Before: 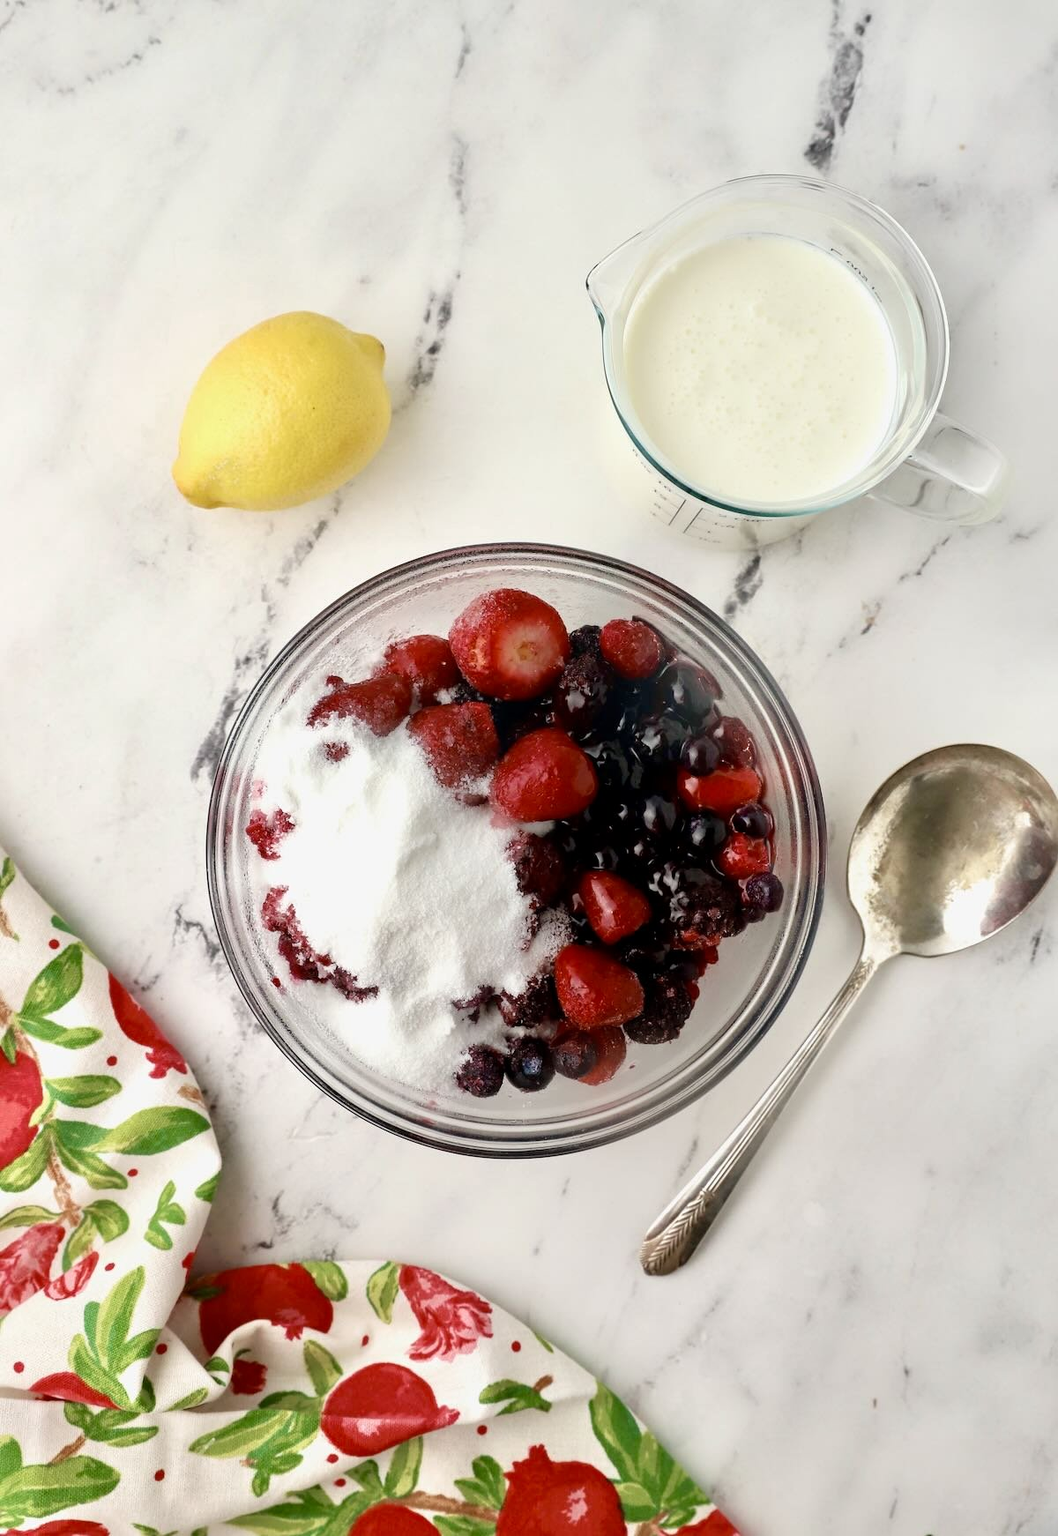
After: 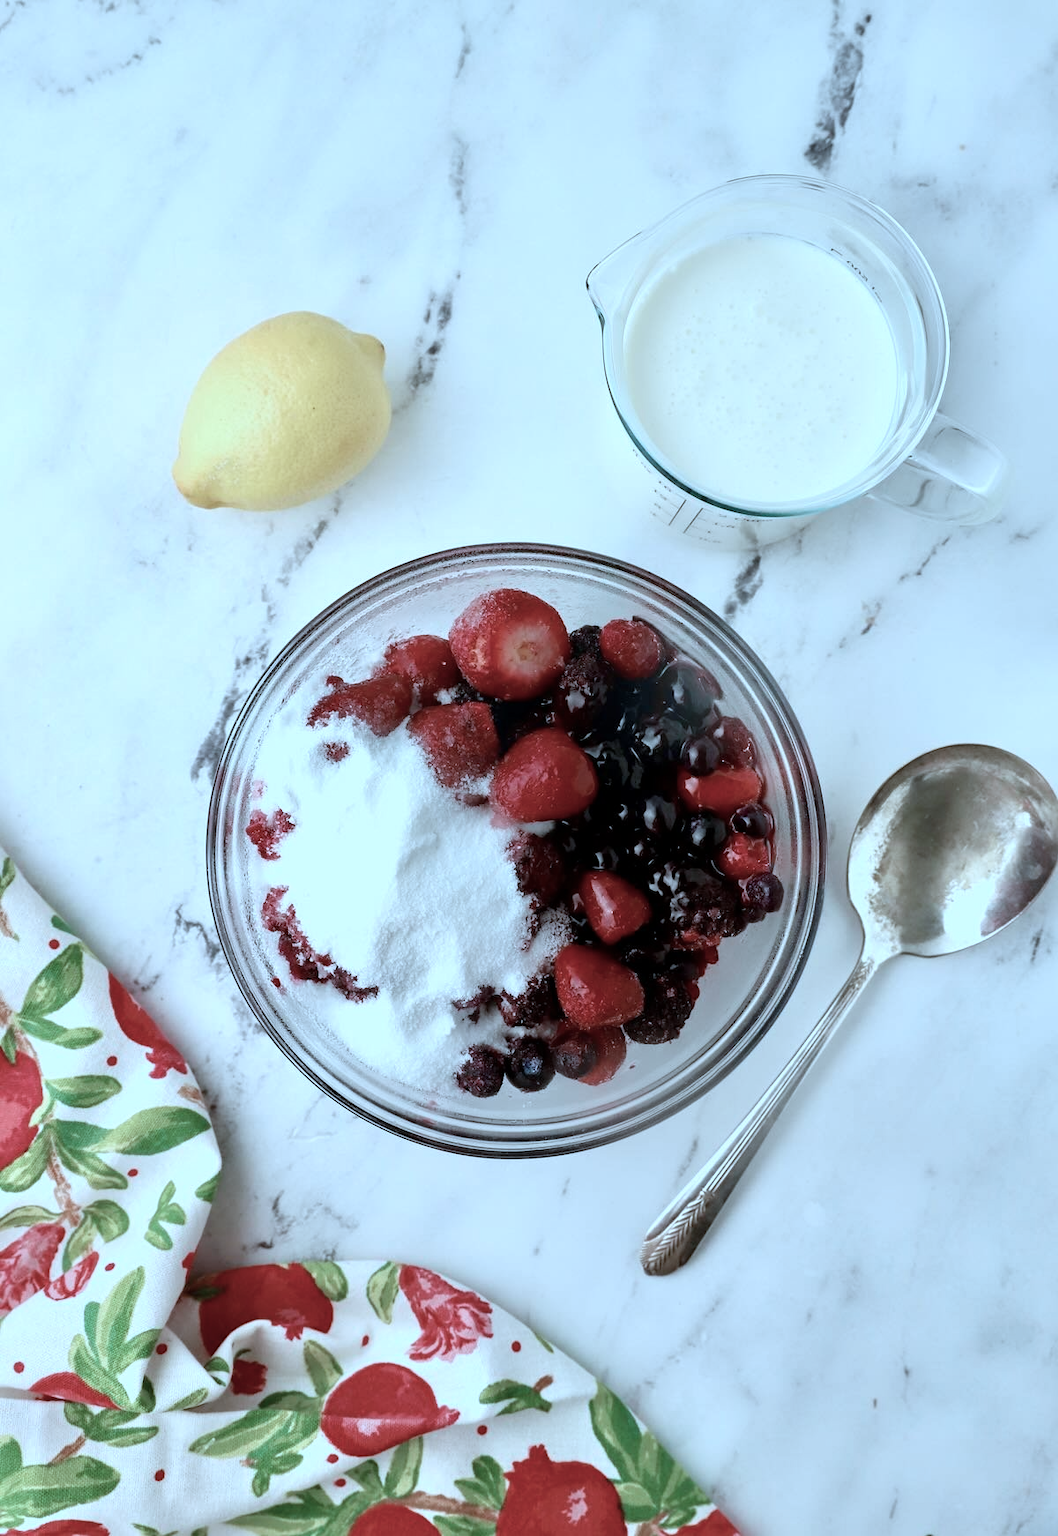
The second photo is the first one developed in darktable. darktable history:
color balance: input saturation 80.07%
color correction: highlights a* -9.35, highlights b* -23.15
